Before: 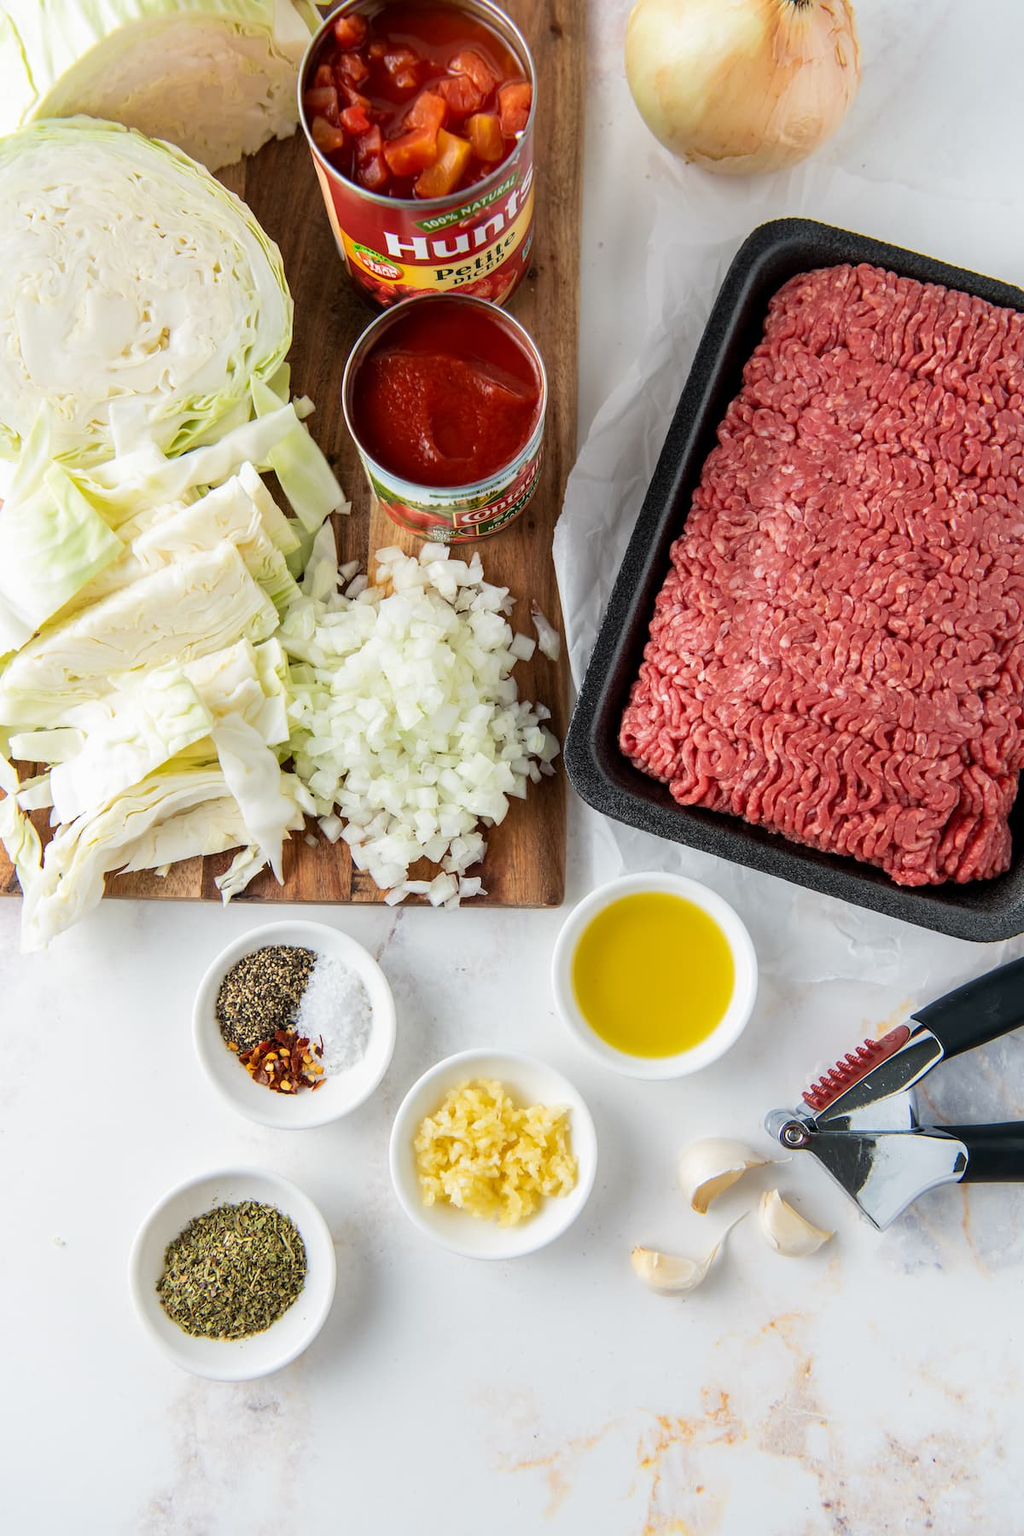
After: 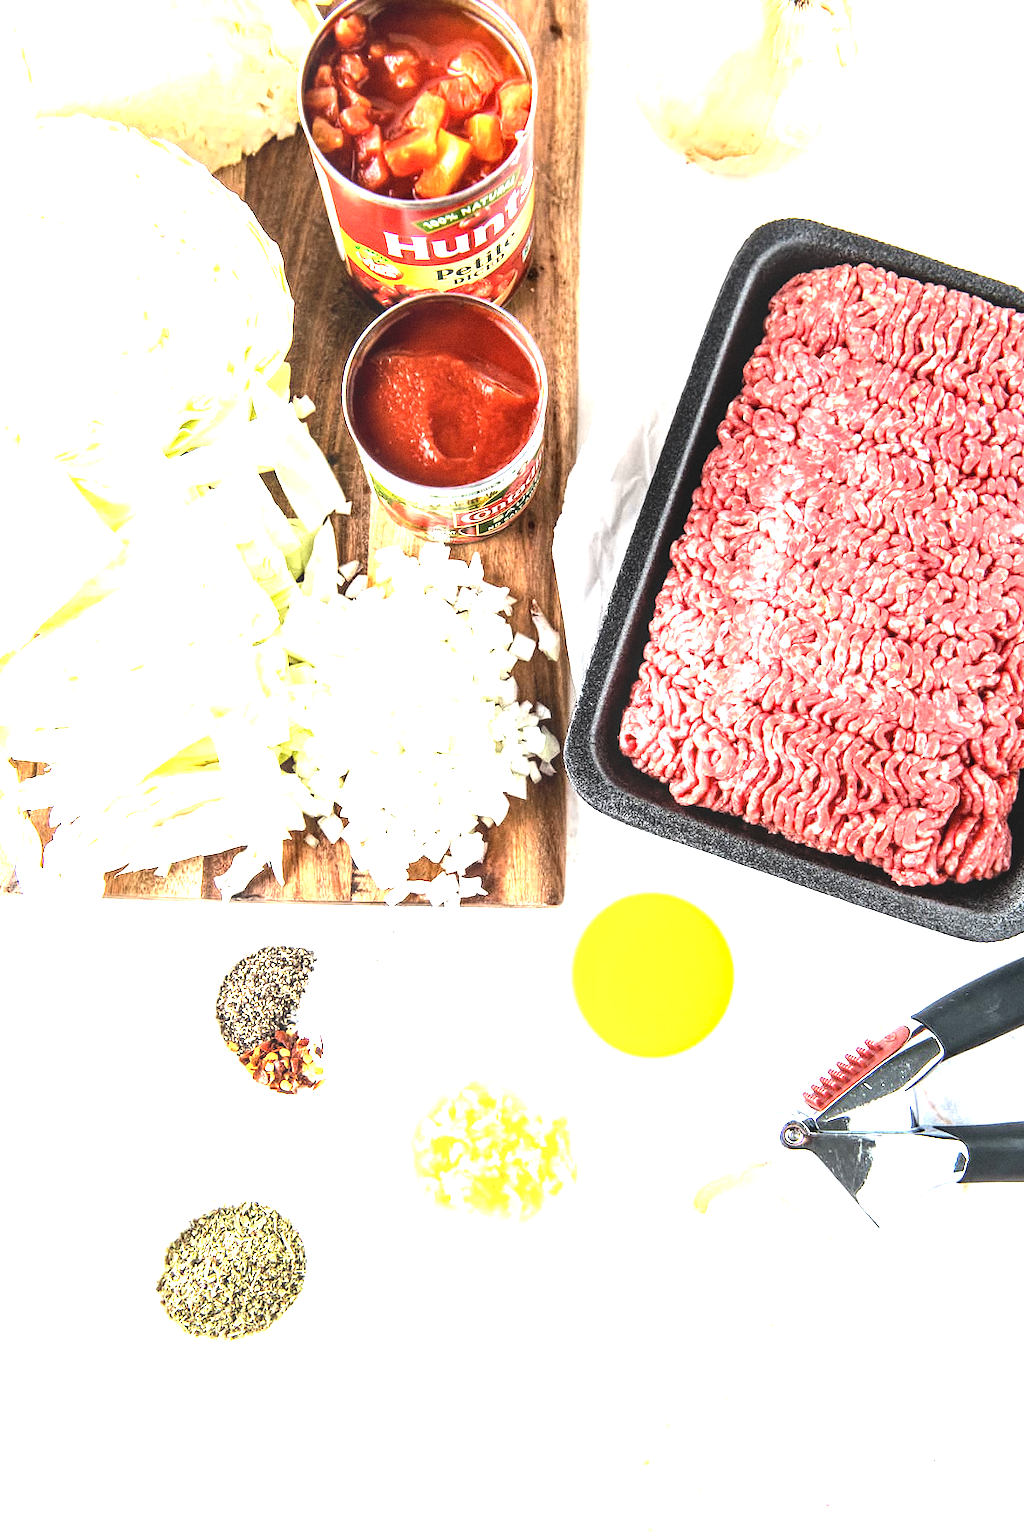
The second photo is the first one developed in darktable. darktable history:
exposure: black level correction 0, exposure 1.1 EV, compensate exposure bias true, compensate highlight preservation false
local contrast: detail 130%
tone equalizer: -8 EV -1.08 EV, -7 EV -1.01 EV, -6 EV -0.867 EV, -5 EV -0.578 EV, -3 EV 0.578 EV, -2 EV 0.867 EV, -1 EV 1.01 EV, +0 EV 1.08 EV, edges refinement/feathering 500, mask exposure compensation -1.57 EV, preserve details no
grain: coarseness 0.09 ISO
